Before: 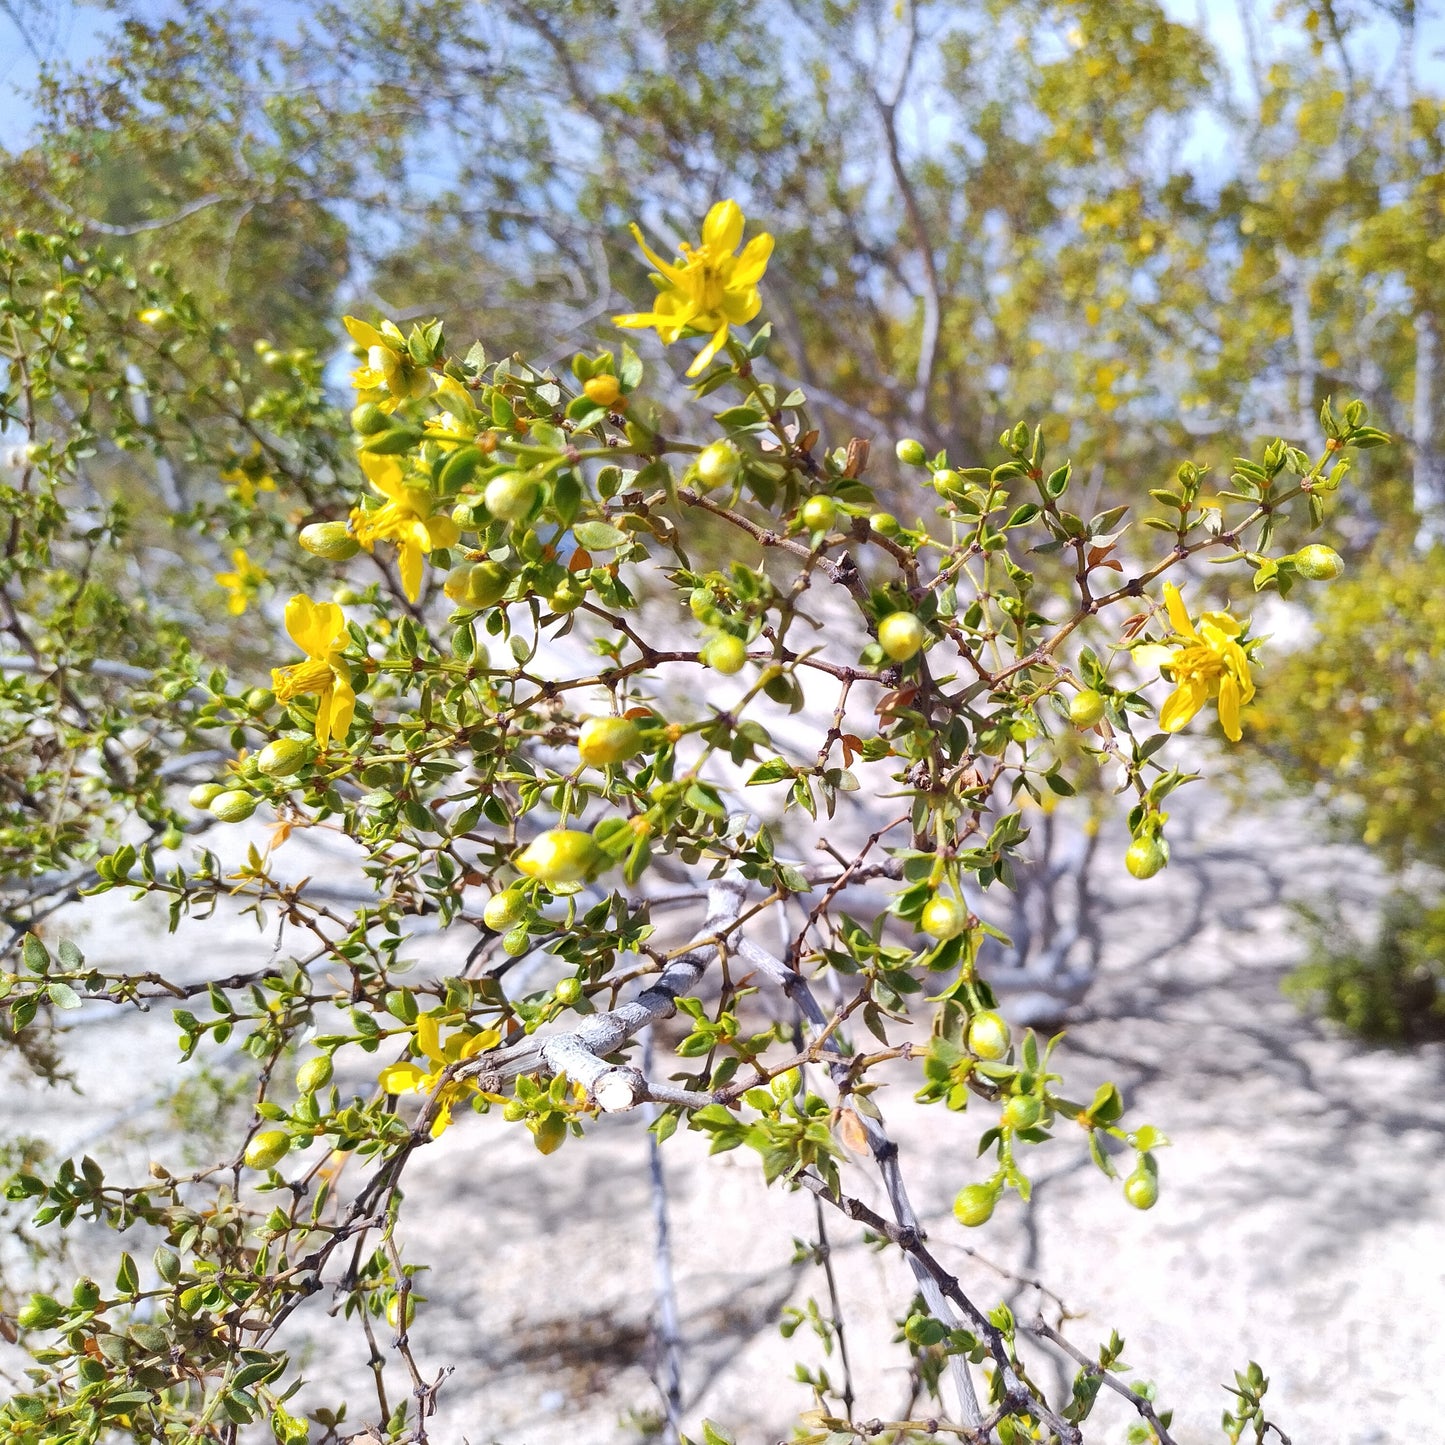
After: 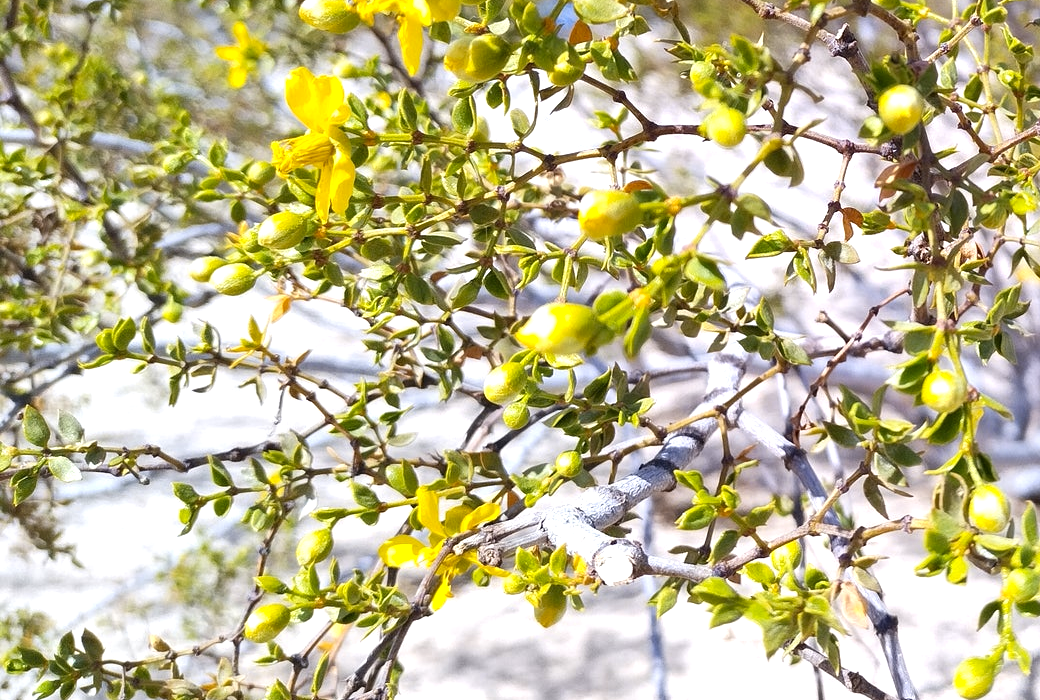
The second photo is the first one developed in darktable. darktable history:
color contrast: green-magenta contrast 0.8, blue-yellow contrast 1.1, unbound 0
crop: top 36.498%, right 27.964%, bottom 14.995%
exposure: exposure 0.426 EV, compensate highlight preservation false
